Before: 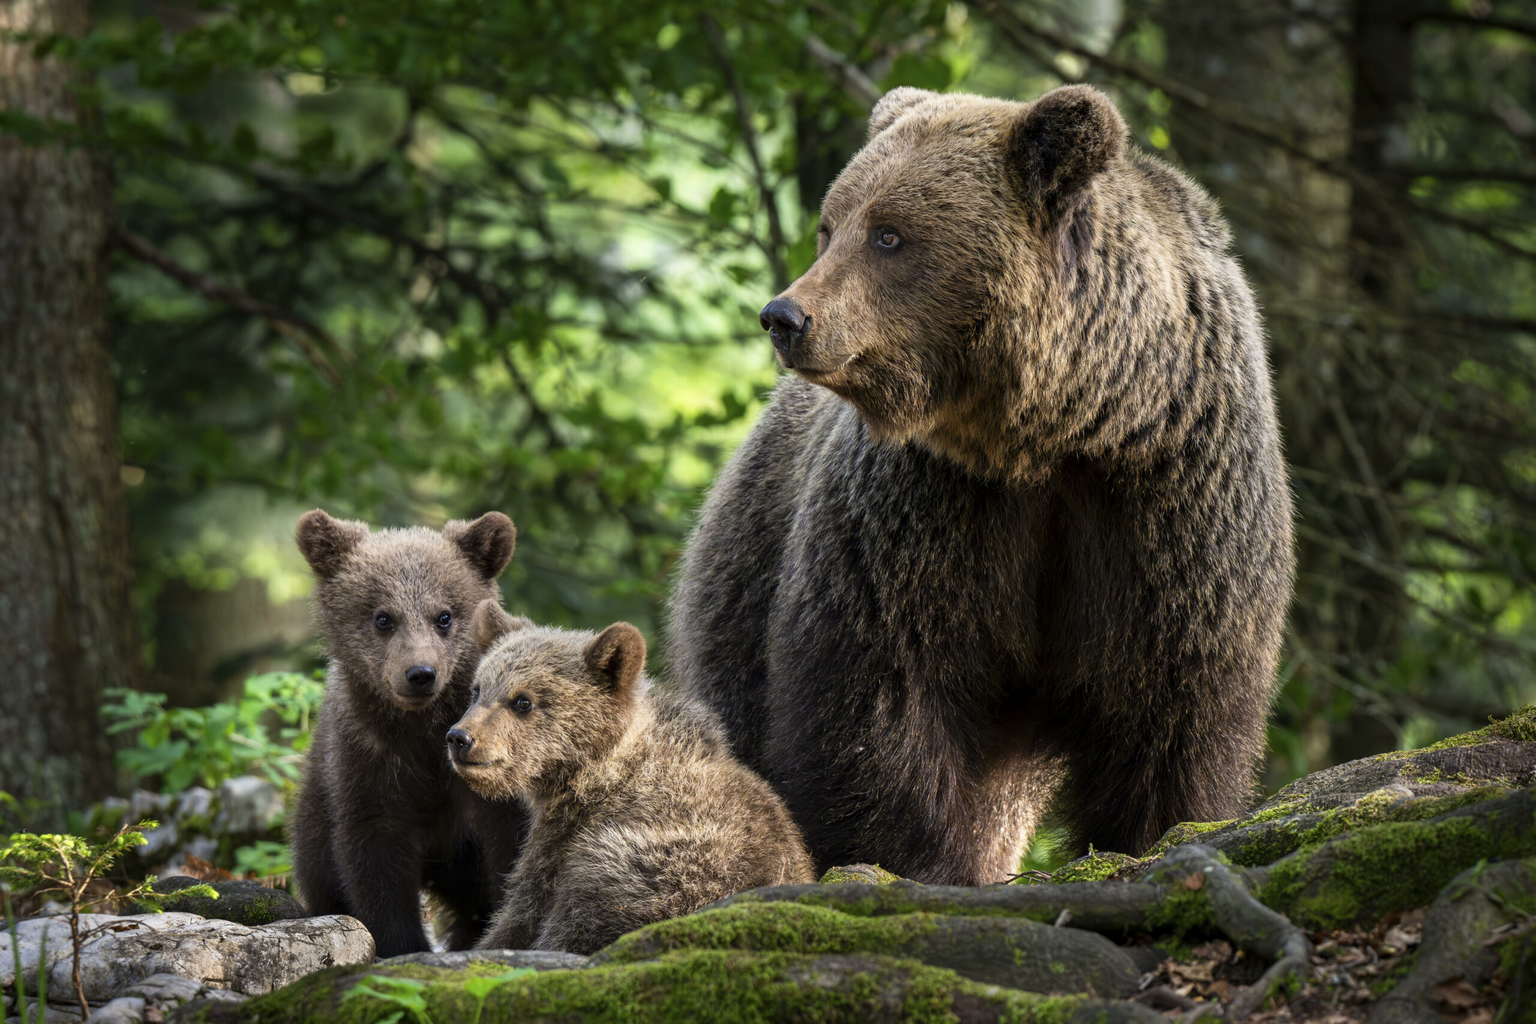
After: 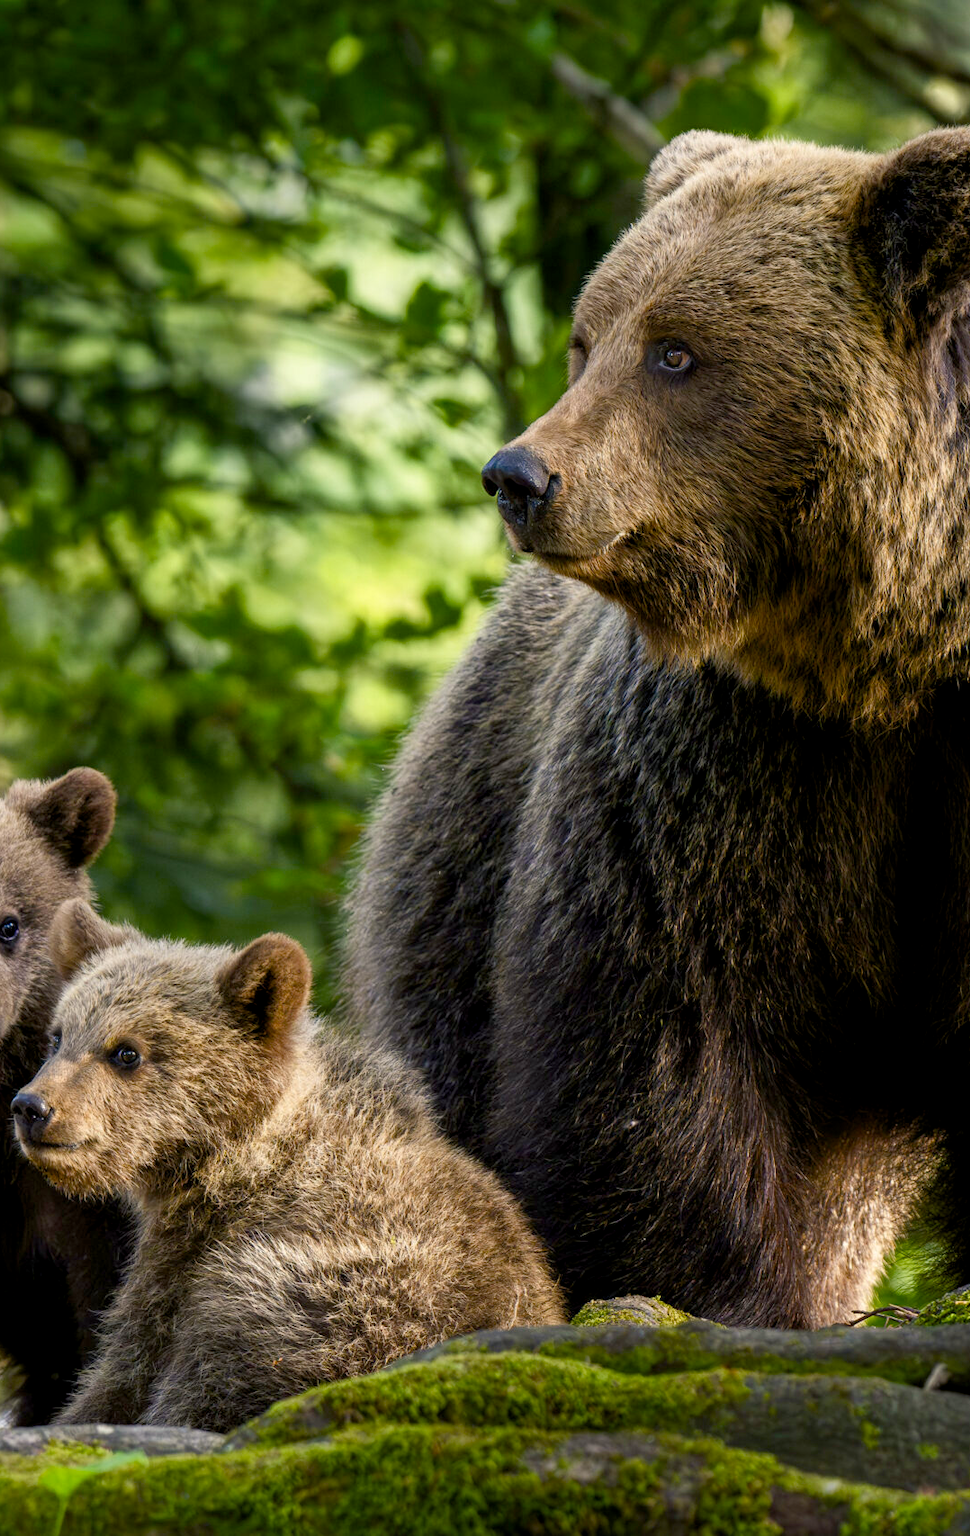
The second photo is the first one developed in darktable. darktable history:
color balance rgb: shadows lift › chroma 1%, shadows lift › hue 240.84°, highlights gain › chroma 2%, highlights gain › hue 73.2°, global offset › luminance -0.5%, perceptual saturation grading › global saturation 20%, perceptual saturation grading › highlights -25%, perceptual saturation grading › shadows 50%, global vibrance 15%
crop: left 28.583%, right 29.231%
